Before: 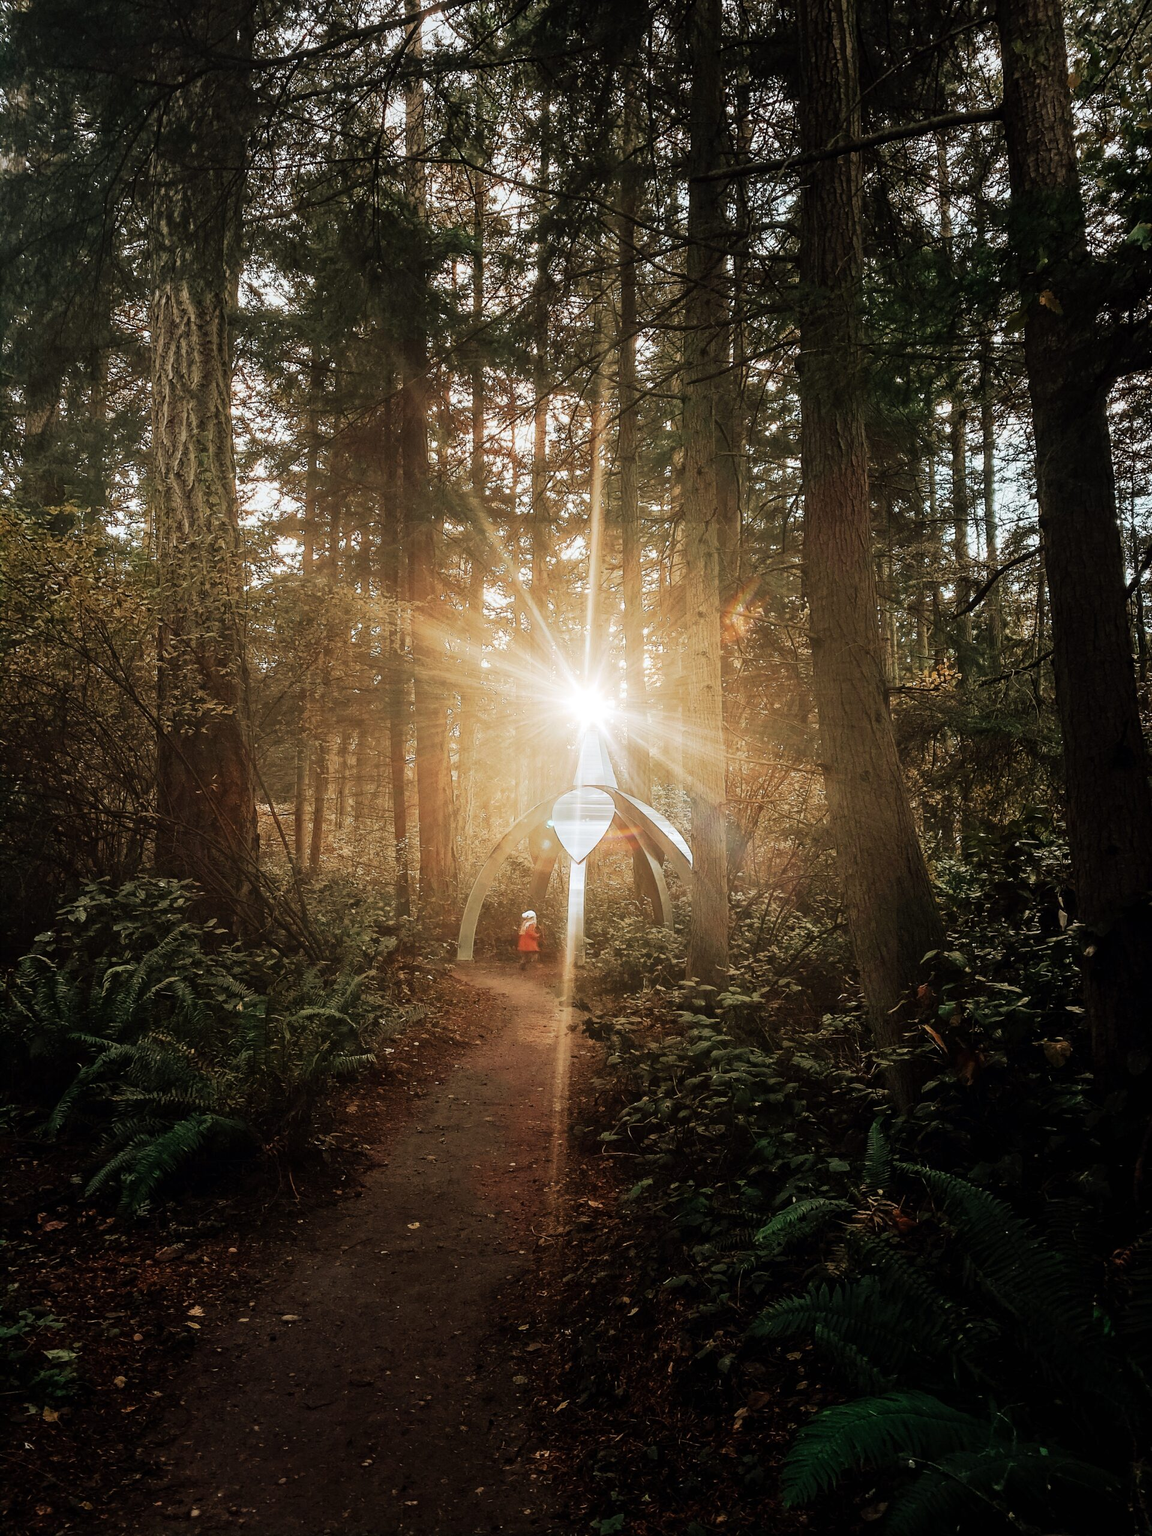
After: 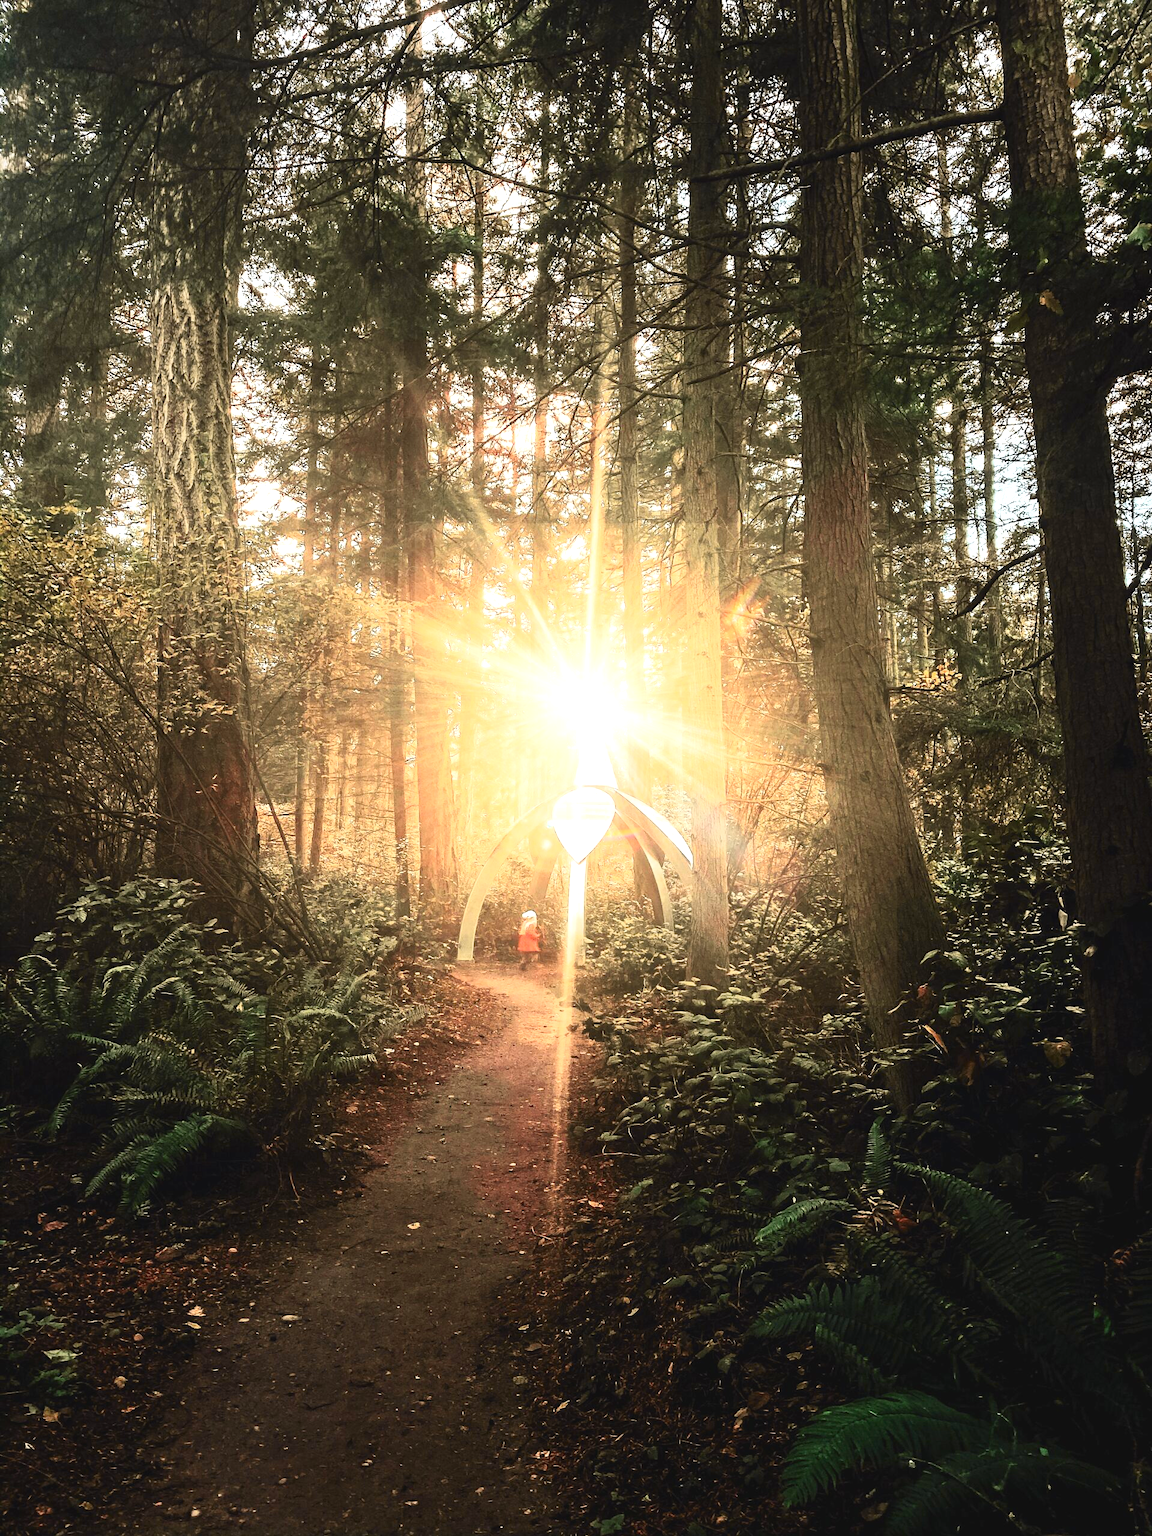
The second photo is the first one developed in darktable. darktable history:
tone curve: curves: ch0 [(0, 0.038) (0.193, 0.212) (0.461, 0.502) (0.629, 0.731) (0.838, 0.916) (1, 0.967)]; ch1 [(0, 0) (0.35, 0.356) (0.45, 0.453) (0.504, 0.503) (0.532, 0.524) (0.558, 0.559) (0.735, 0.762) (1, 1)]; ch2 [(0, 0) (0.281, 0.266) (0.456, 0.469) (0.5, 0.5) (0.533, 0.545) (0.606, 0.607) (0.646, 0.654) (1, 1)], color space Lab, independent channels, preserve colors none
exposure: black level correction 0, exposure 1.2 EV, compensate exposure bias true, compensate highlight preservation false
